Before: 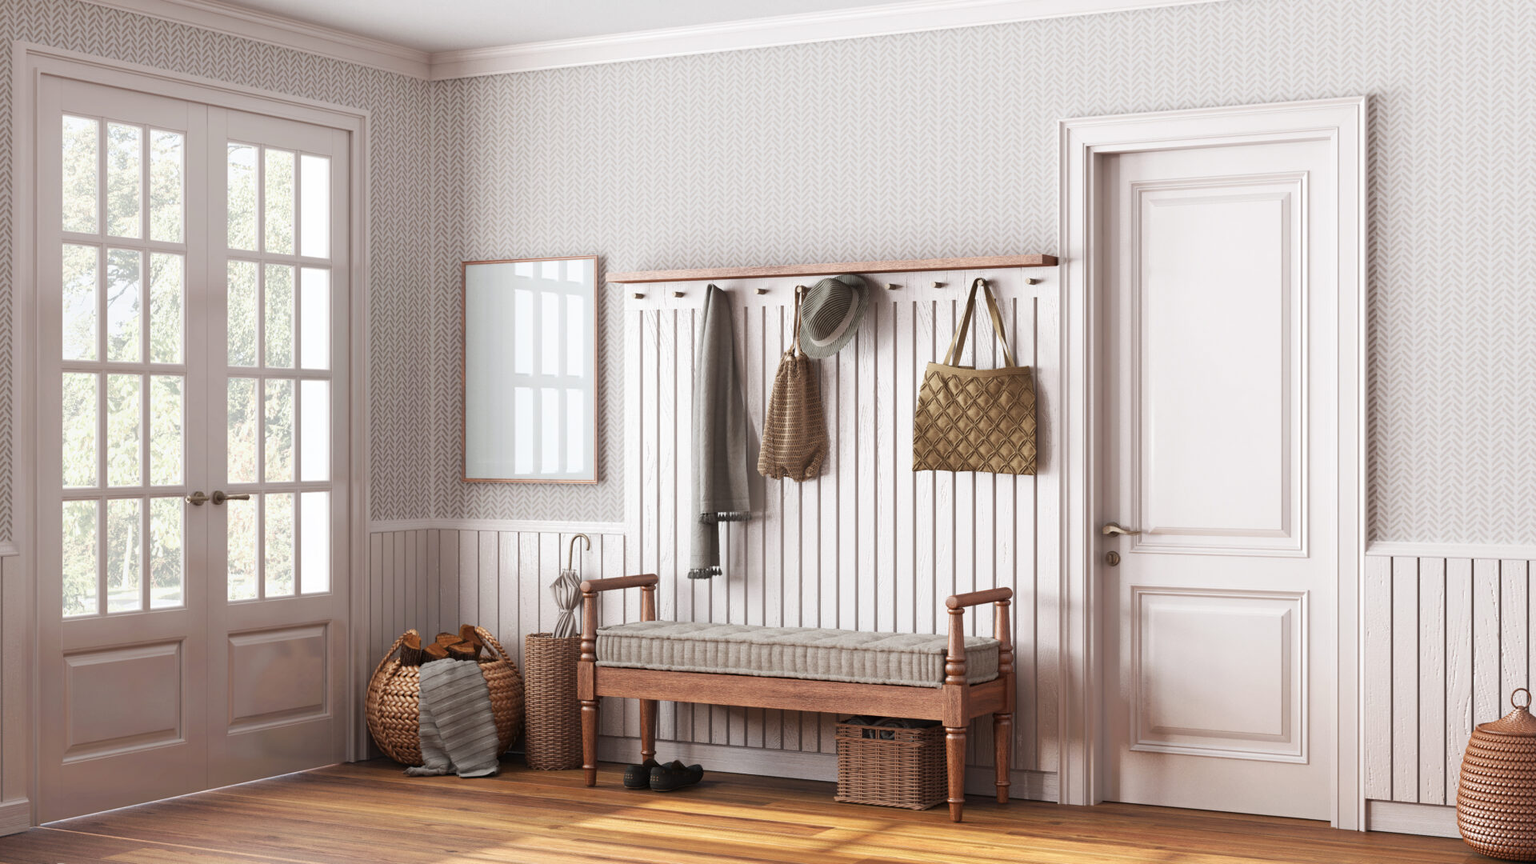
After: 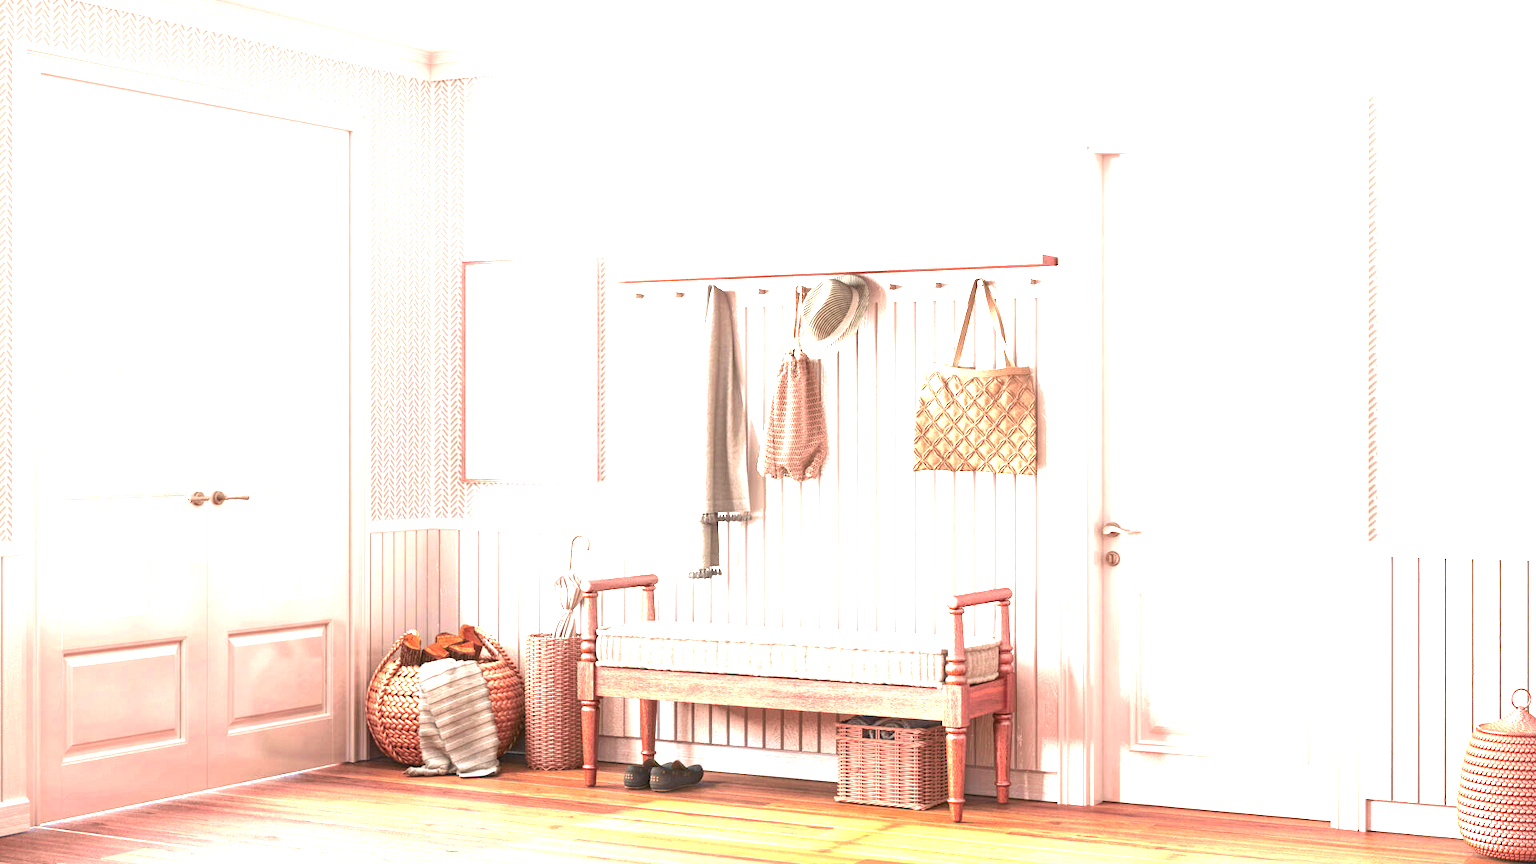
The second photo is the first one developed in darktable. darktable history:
local contrast: detail 130%
tone curve: curves: ch1 [(0, 0) (0.214, 0.291) (0.372, 0.44) (0.463, 0.476) (0.498, 0.502) (0.521, 0.531) (1, 1)]; ch2 [(0, 0) (0.456, 0.447) (0.5, 0.5) (0.547, 0.557) (0.592, 0.57) (0.631, 0.602) (1, 1)], color space Lab, independent channels, preserve colors none
color correction: saturation 1.34
exposure: exposure 2.207 EV, compensate highlight preservation false
